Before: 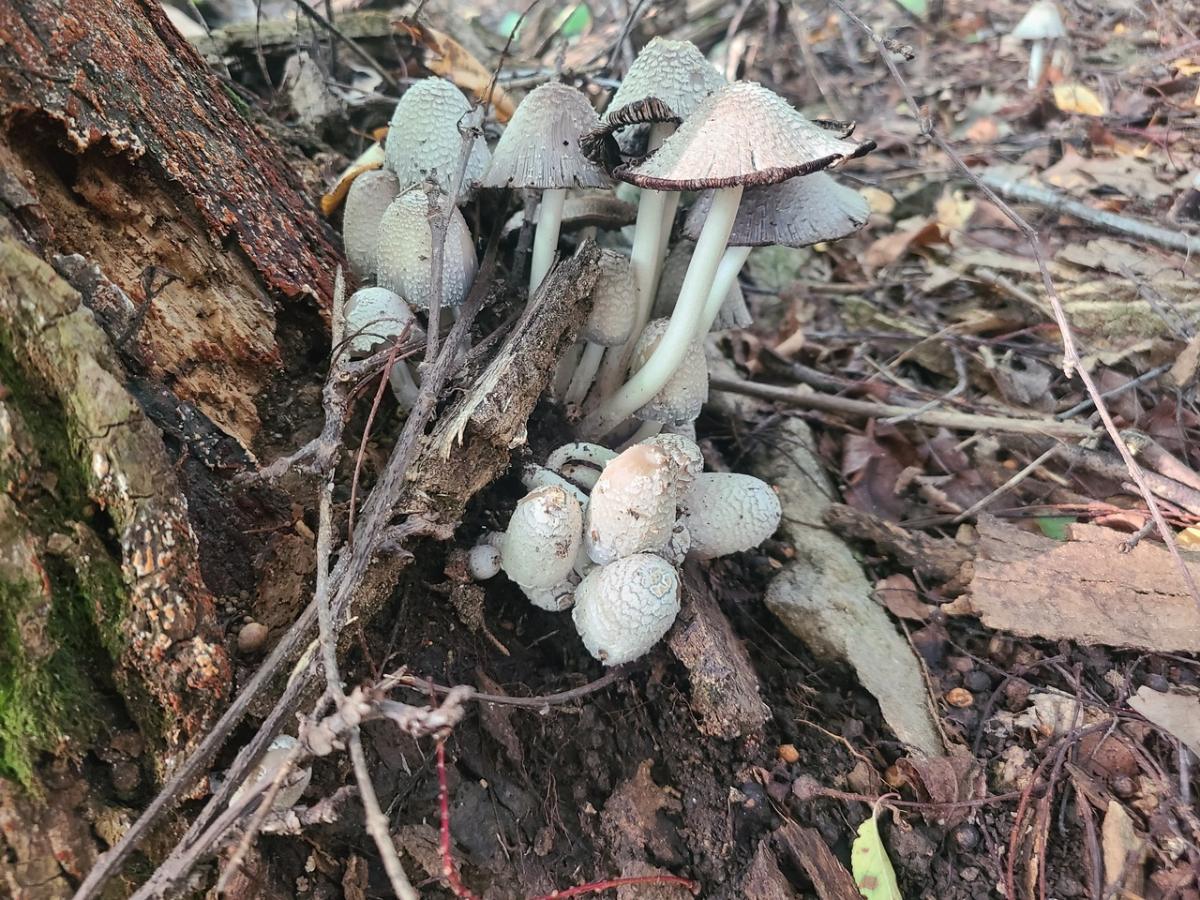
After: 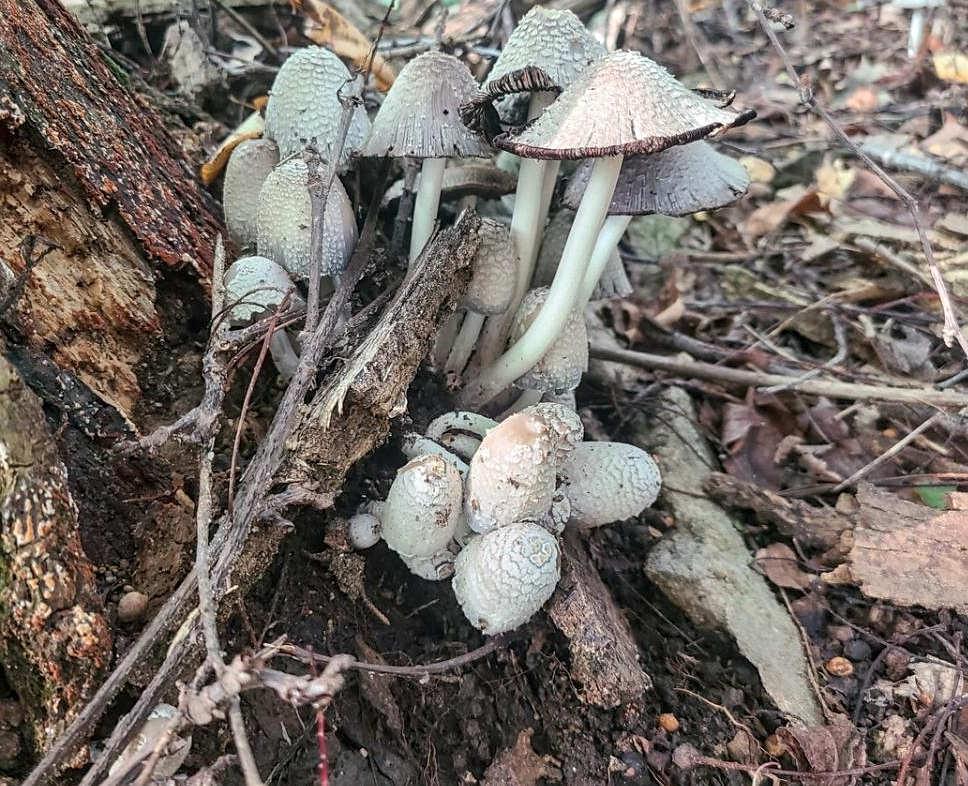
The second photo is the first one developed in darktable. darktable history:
local contrast: on, module defaults
crop: left 10.002%, top 3.516%, right 9.309%, bottom 9.119%
sharpen: amount 0.217
